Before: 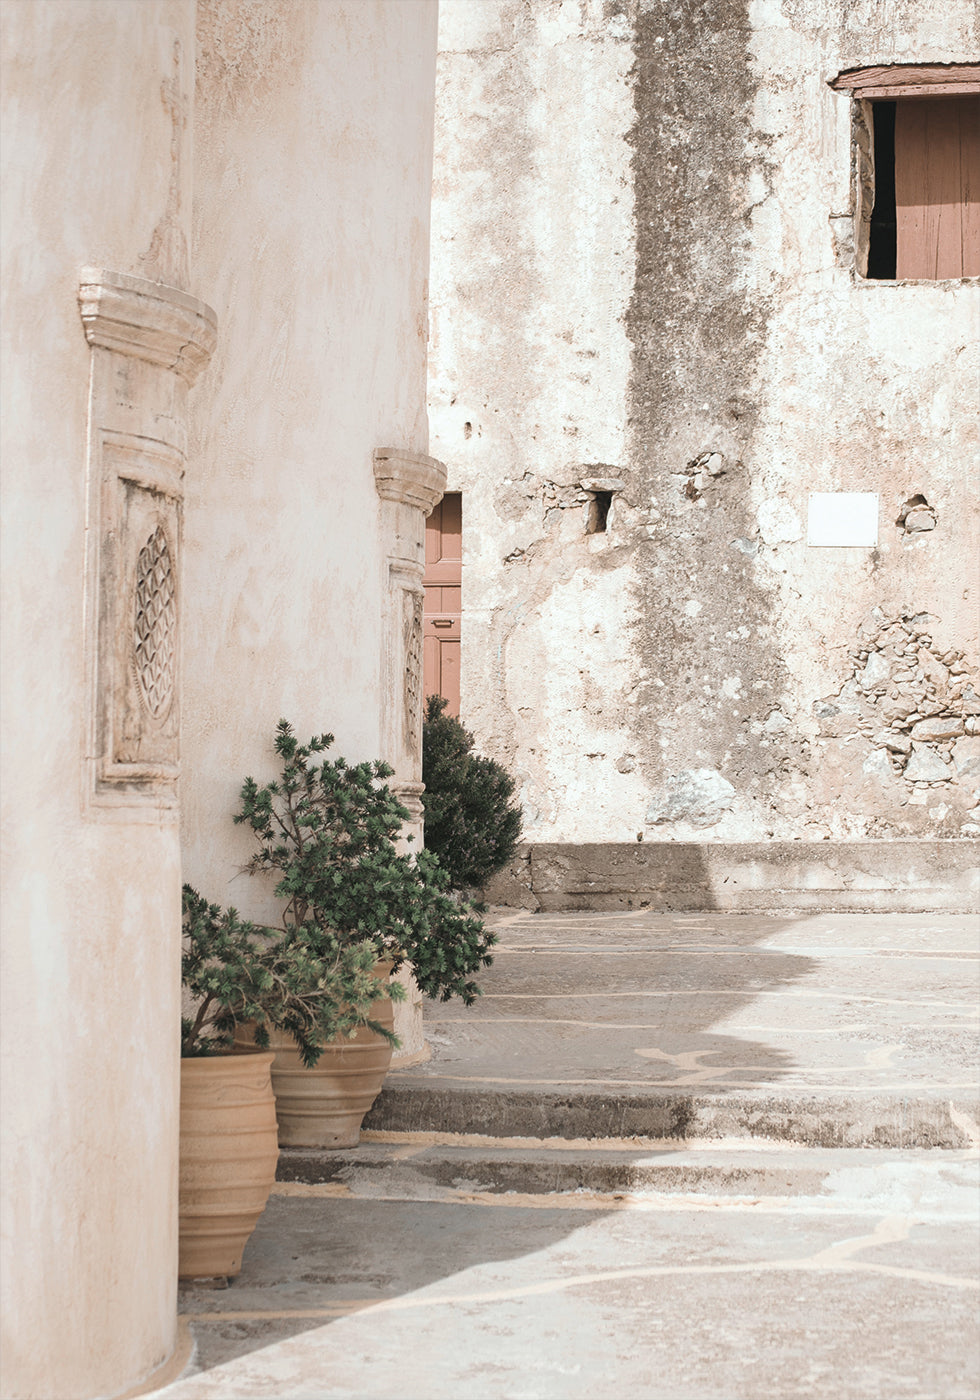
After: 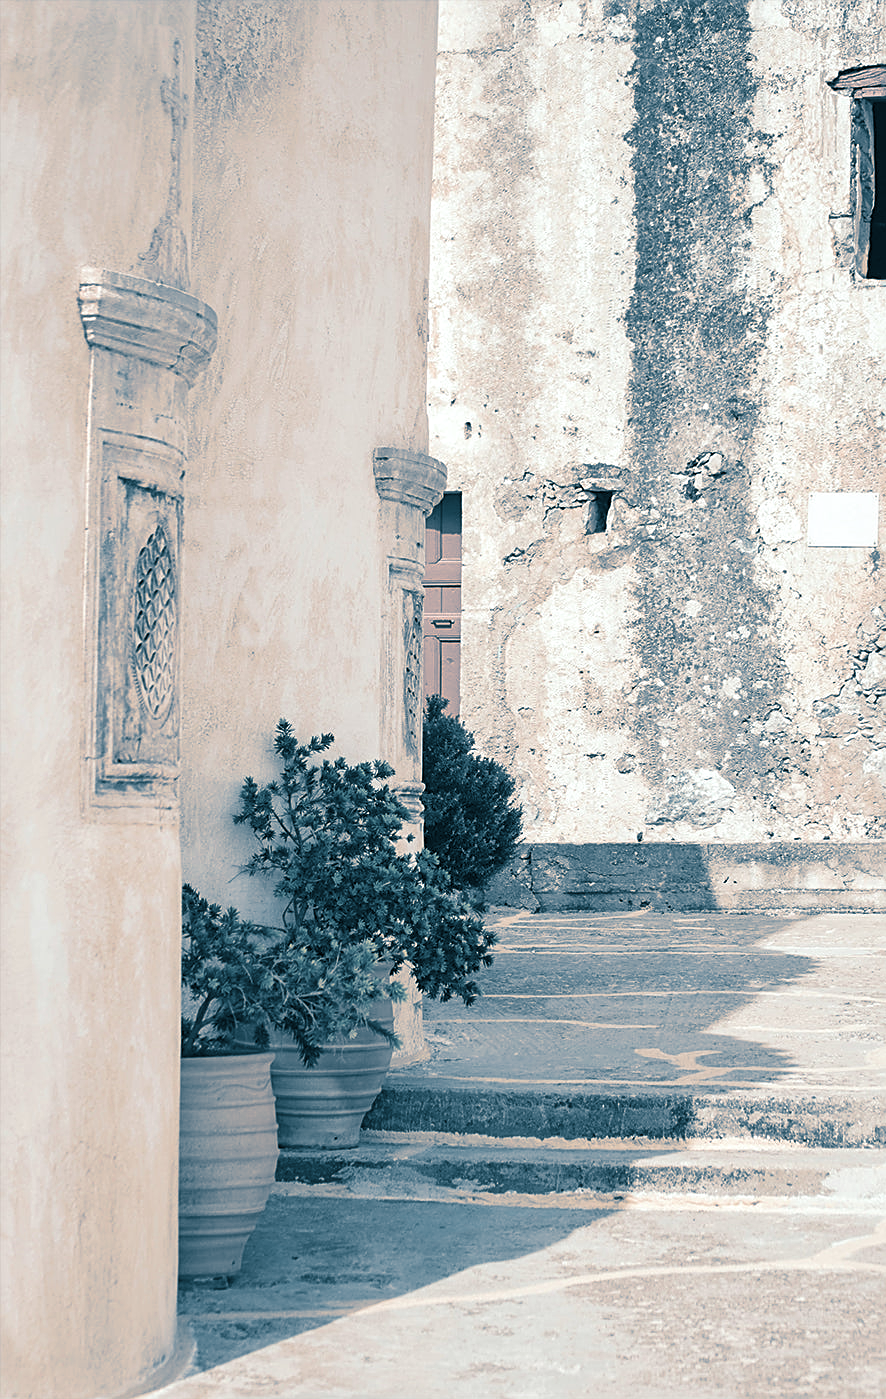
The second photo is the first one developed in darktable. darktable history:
local contrast: mode bilateral grid, contrast 20, coarseness 50, detail 120%, midtone range 0.2
sharpen: on, module defaults
crop: right 9.509%, bottom 0.031%
split-toning: shadows › hue 212.4°, balance -70
